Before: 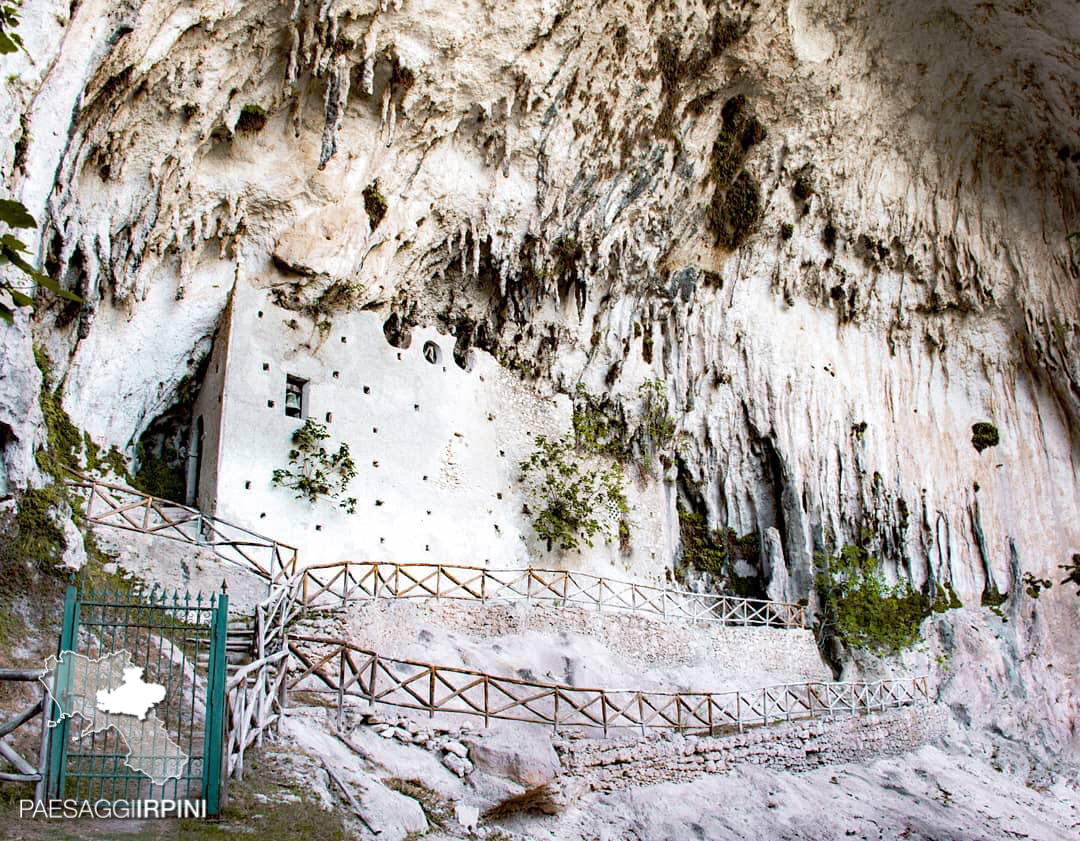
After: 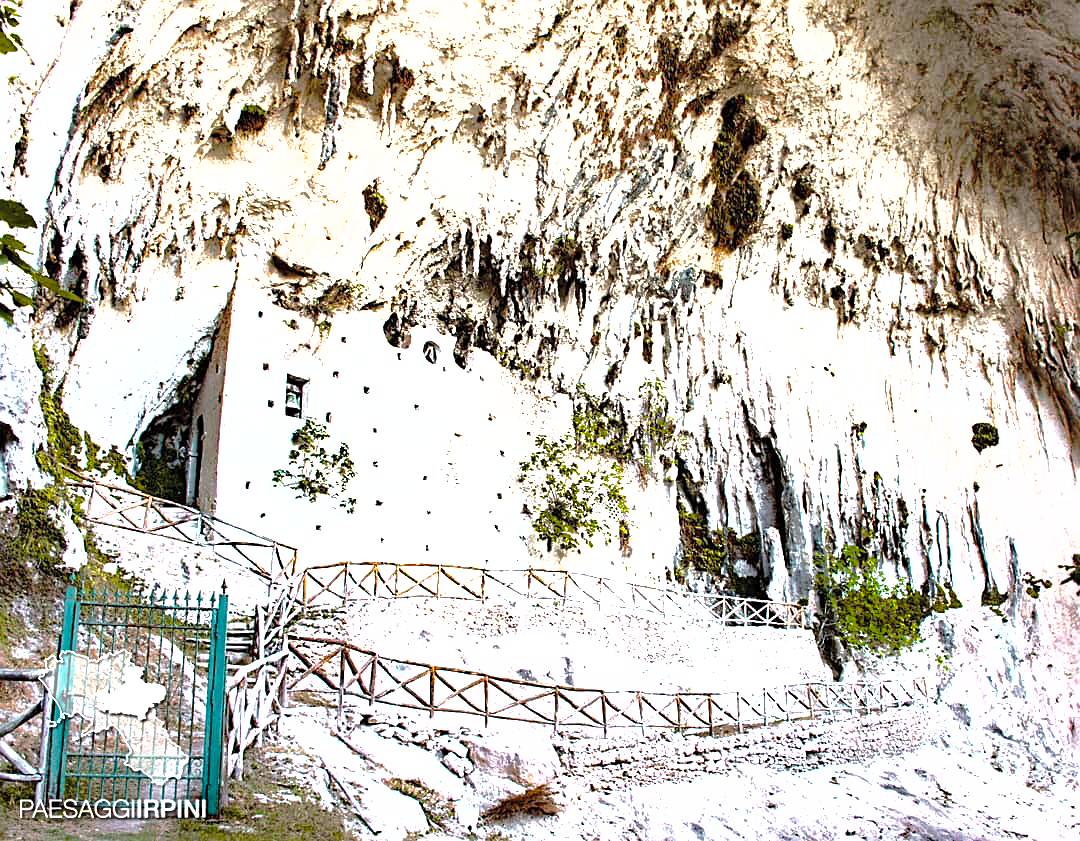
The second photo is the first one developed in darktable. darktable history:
shadows and highlights: shadows 30
sharpen: on, module defaults
base curve: curves: ch0 [(0, 0) (0.073, 0.04) (0.157, 0.139) (0.492, 0.492) (0.758, 0.758) (1, 1)], preserve colors none
exposure: black level correction 0, exposure 1.3 EV, compensate highlight preservation false
